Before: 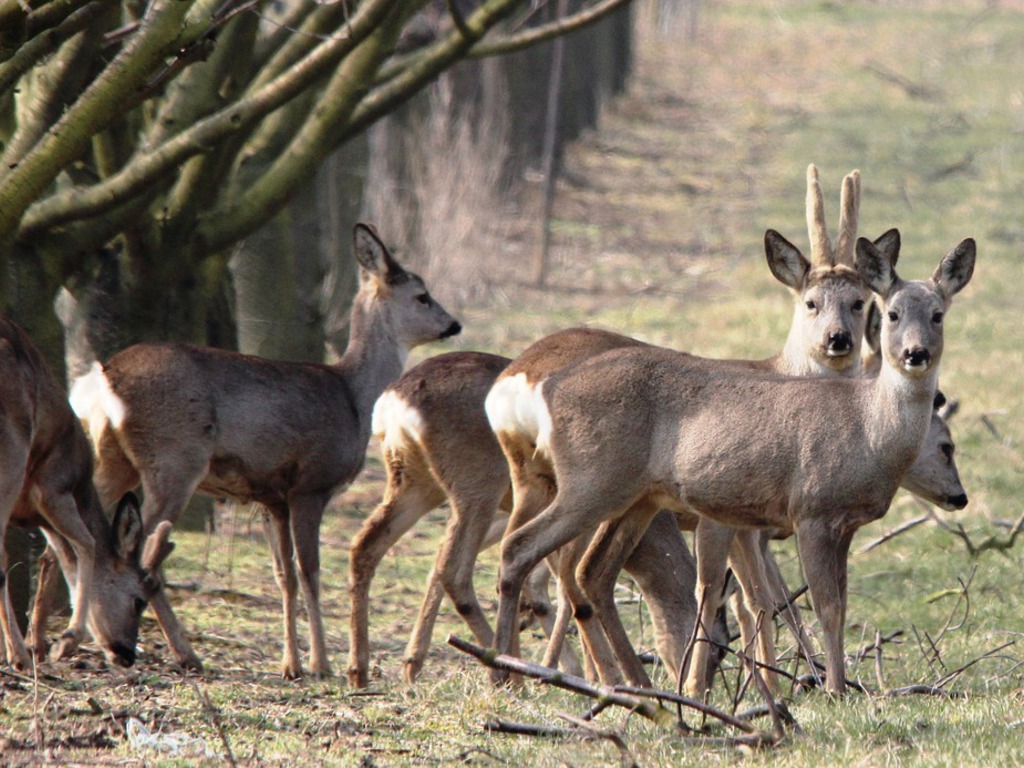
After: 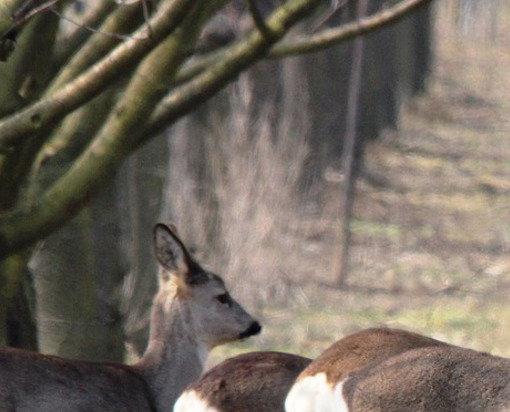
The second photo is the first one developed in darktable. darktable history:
crop: left 19.558%, right 30.557%, bottom 46.277%
color zones: curves: ch0 [(0.068, 0.464) (0.25, 0.5) (0.48, 0.508) (0.75, 0.536) (0.886, 0.476) (0.967, 0.456)]; ch1 [(0.066, 0.456) (0.25, 0.5) (0.616, 0.508) (0.746, 0.56) (0.934, 0.444)]
